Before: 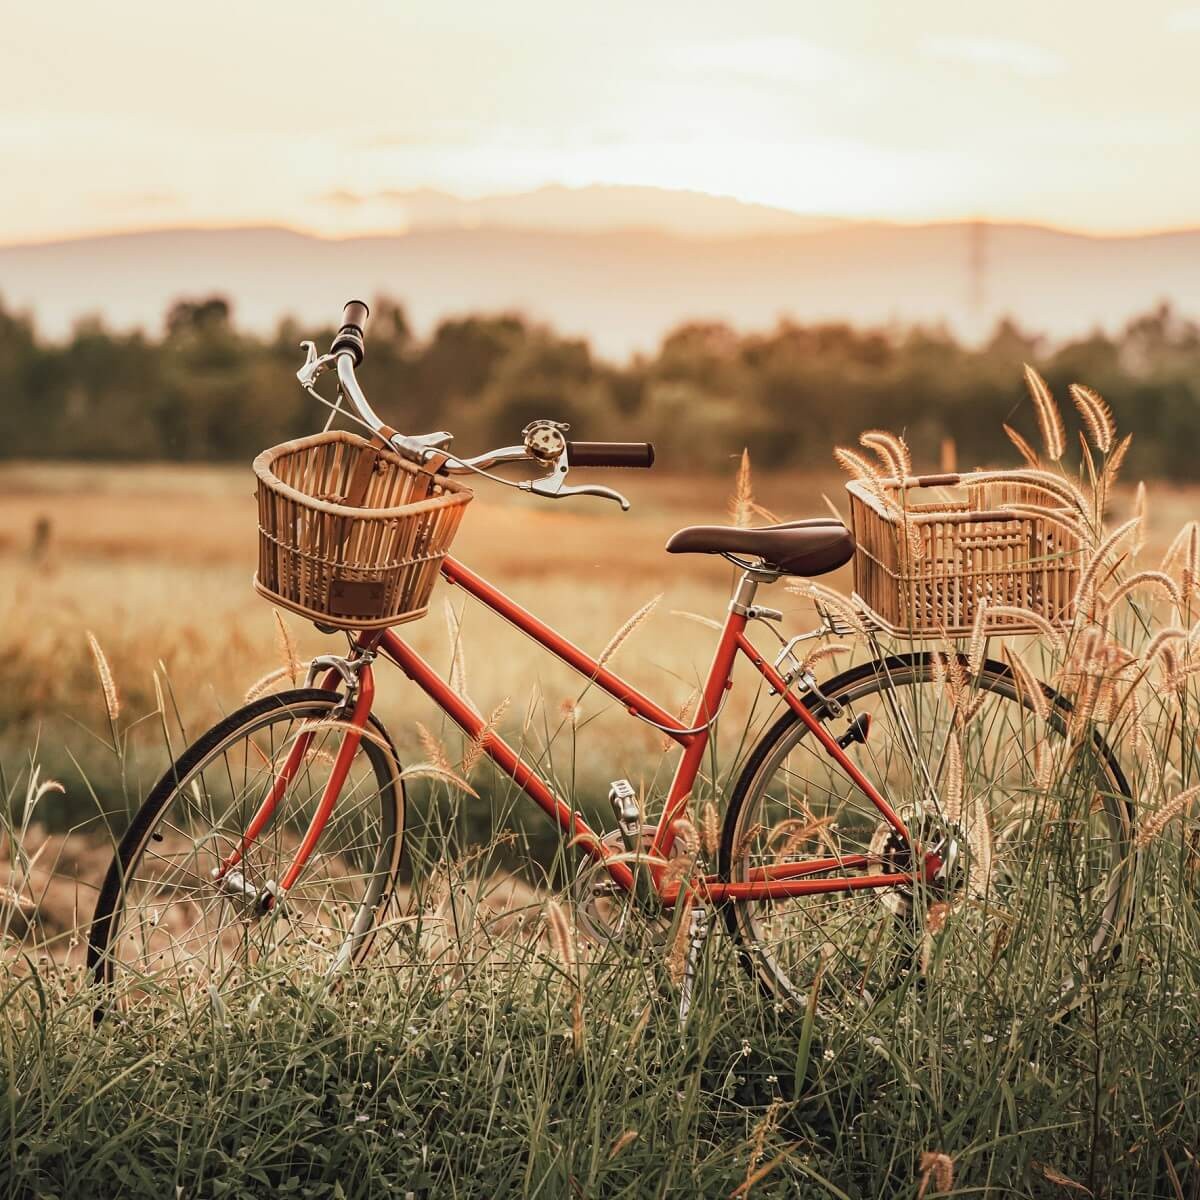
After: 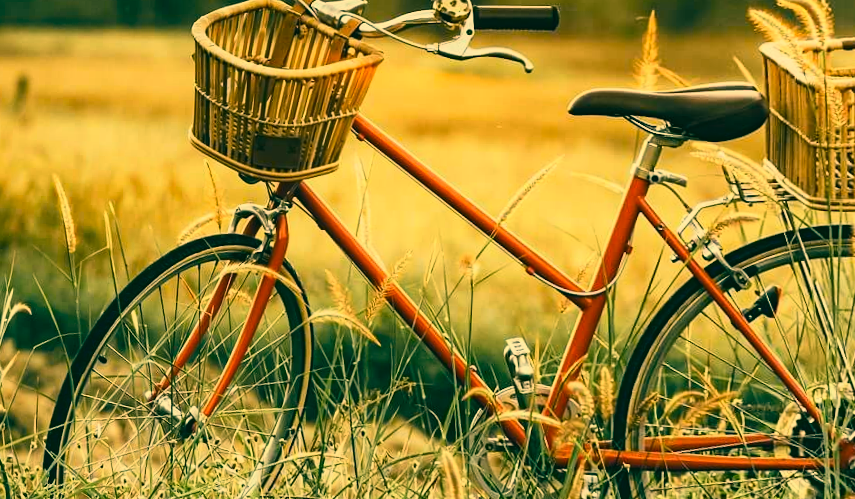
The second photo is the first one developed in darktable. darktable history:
tone curve: curves: ch0 [(0, 0.001) (0.139, 0.096) (0.311, 0.278) (0.495, 0.531) (0.718, 0.816) (0.841, 0.909) (1, 0.967)]; ch1 [(0, 0) (0.272, 0.249) (0.388, 0.385) (0.469, 0.456) (0.495, 0.497) (0.538, 0.554) (0.578, 0.605) (0.707, 0.778) (1, 1)]; ch2 [(0, 0) (0.125, 0.089) (0.353, 0.329) (0.443, 0.408) (0.502, 0.499) (0.557, 0.542) (0.608, 0.635) (1, 1)], color space Lab, independent channels, preserve colors none
crop: top 36.498%, right 27.964%, bottom 14.995%
color correction: highlights a* 1.83, highlights b* 34.02, shadows a* -36.68, shadows b* -5.48
rotate and perspective: rotation 1.69°, lens shift (vertical) -0.023, lens shift (horizontal) -0.291, crop left 0.025, crop right 0.988, crop top 0.092, crop bottom 0.842
